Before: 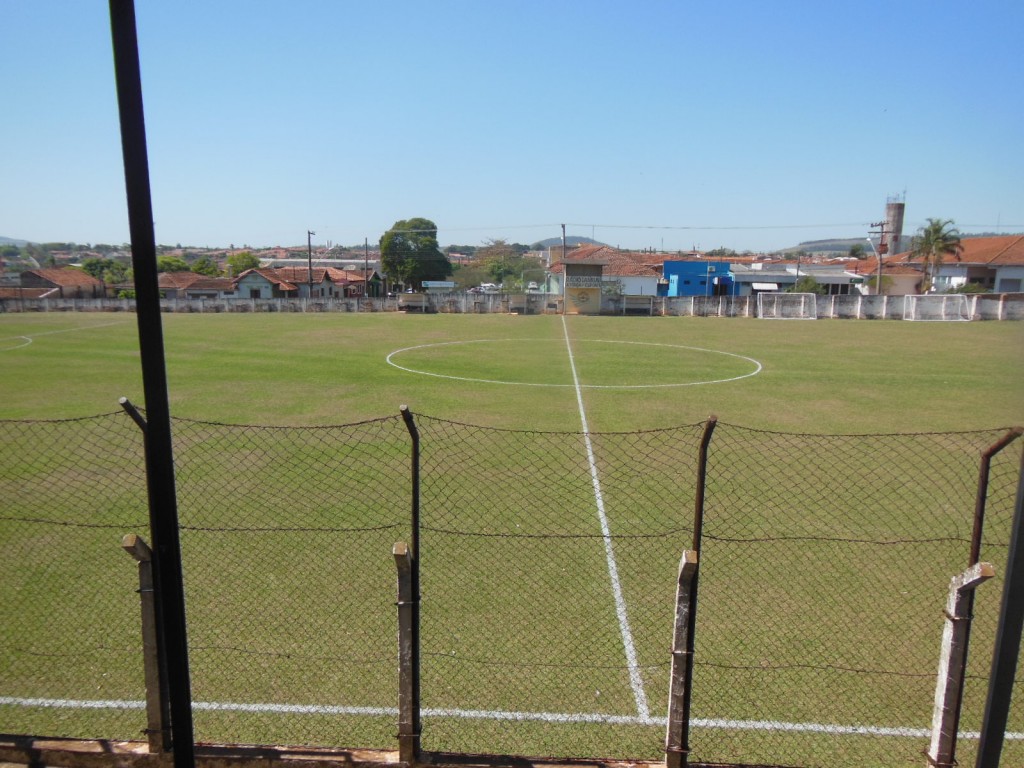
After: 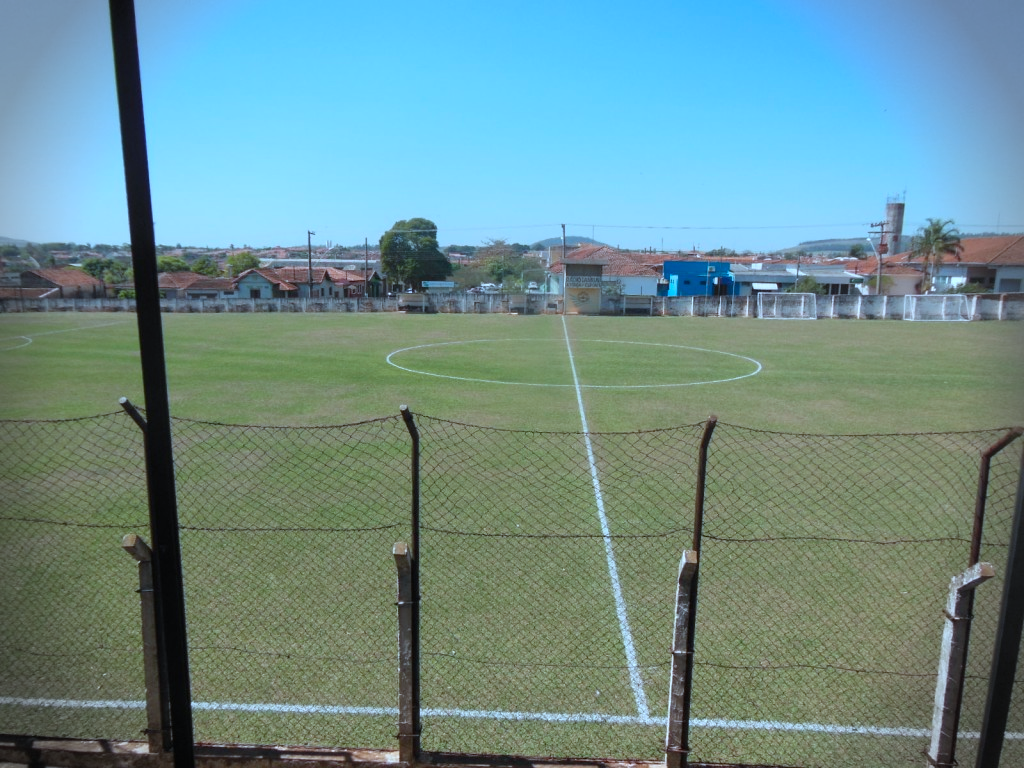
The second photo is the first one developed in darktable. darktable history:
shadows and highlights: radius 93.07, shadows -14.46, white point adjustment 0.23, highlights 31.48, compress 48.23%, highlights color adjustment 52.79%, soften with gaussian
vignetting: fall-off start 88.03%, fall-off radius 24.9%
color correction: highlights a* -9.35, highlights b* -23.15
